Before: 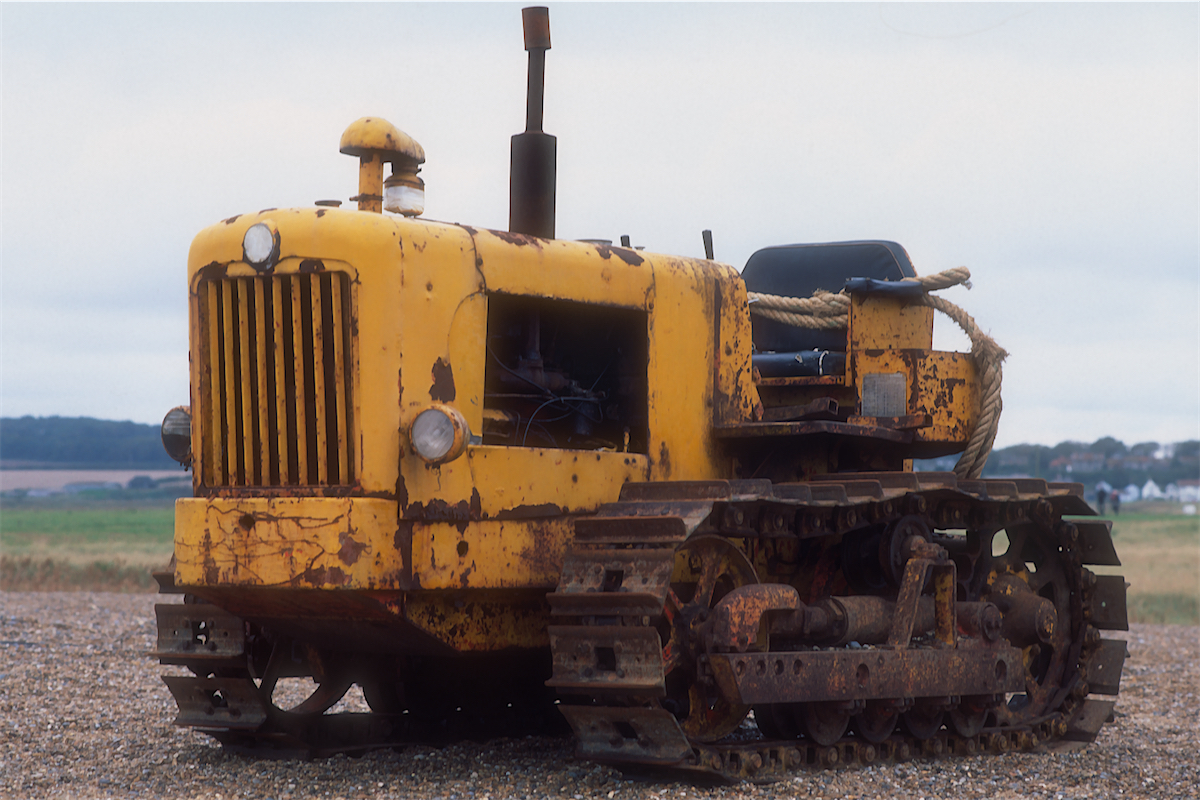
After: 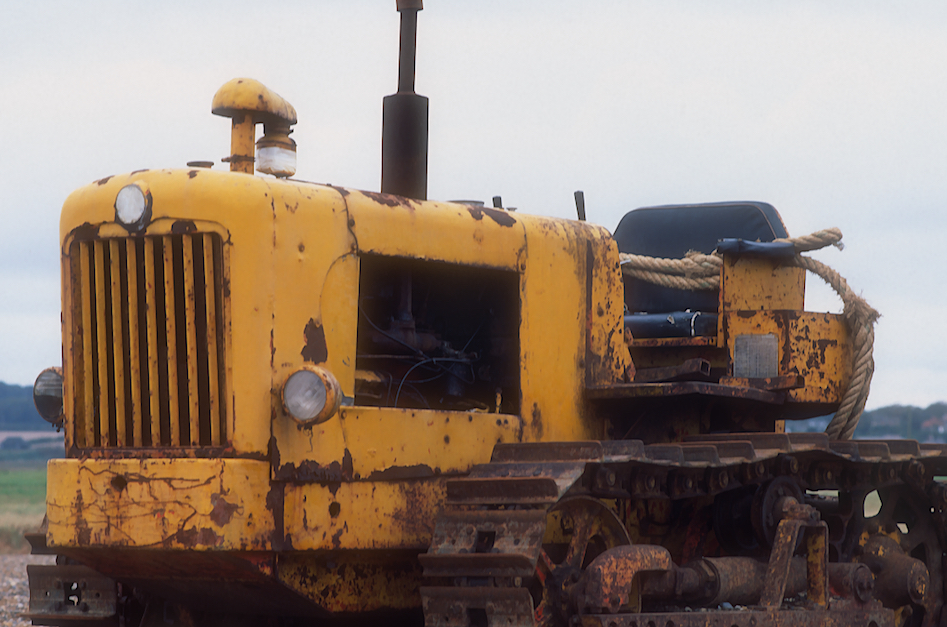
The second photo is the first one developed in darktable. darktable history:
crop and rotate: left 10.677%, top 5.093%, right 10.348%, bottom 16.483%
